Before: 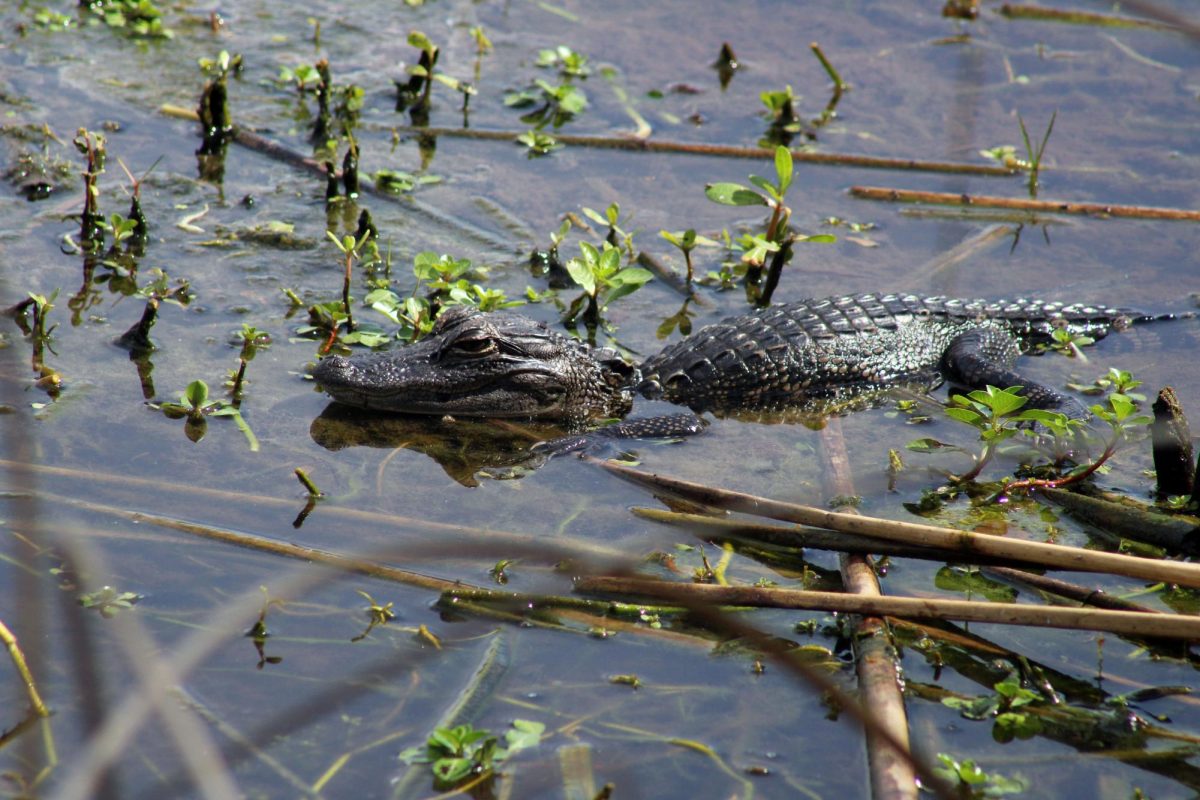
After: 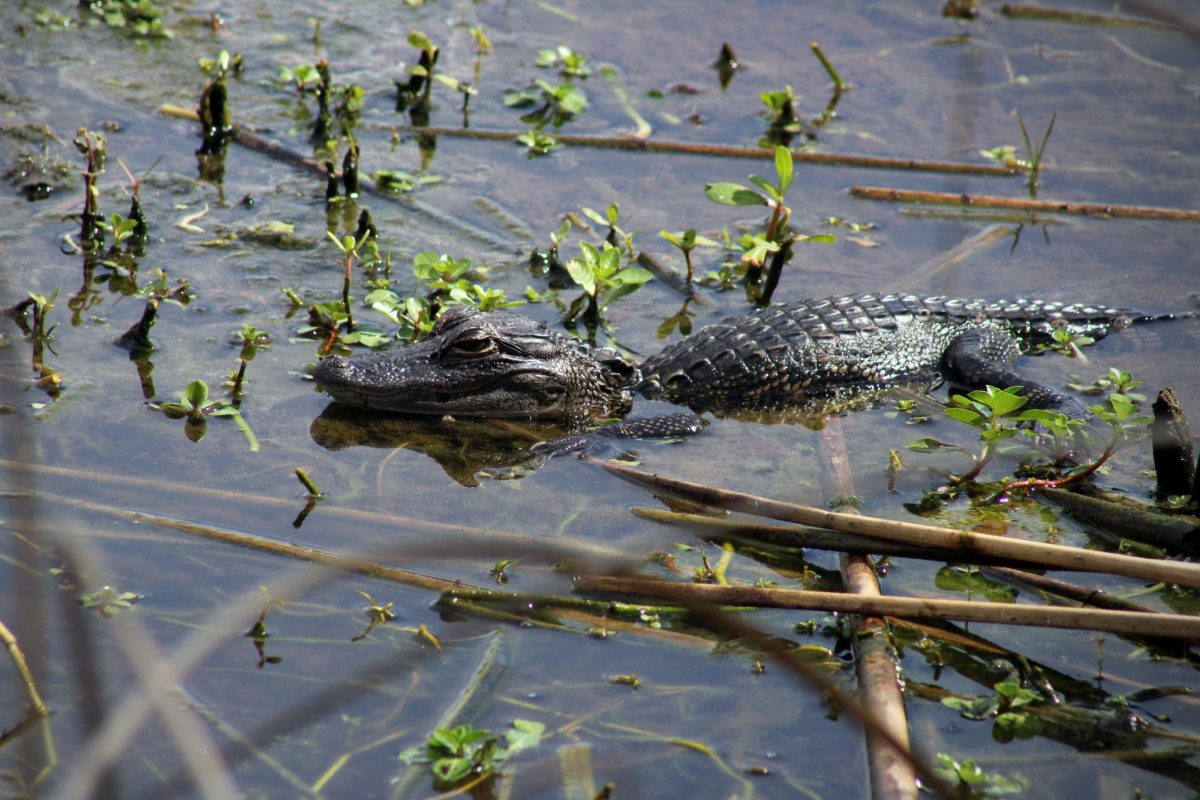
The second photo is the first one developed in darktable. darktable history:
vignetting: center (-0.076, 0.06), unbound false
